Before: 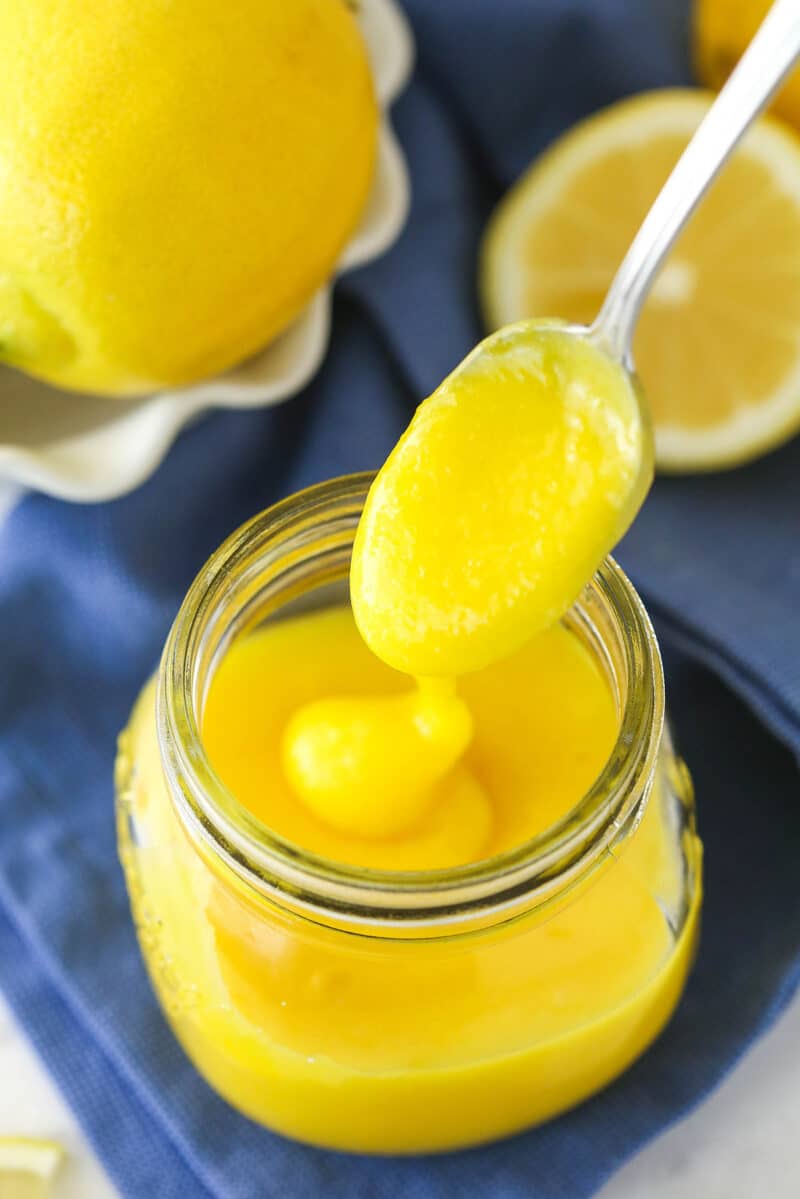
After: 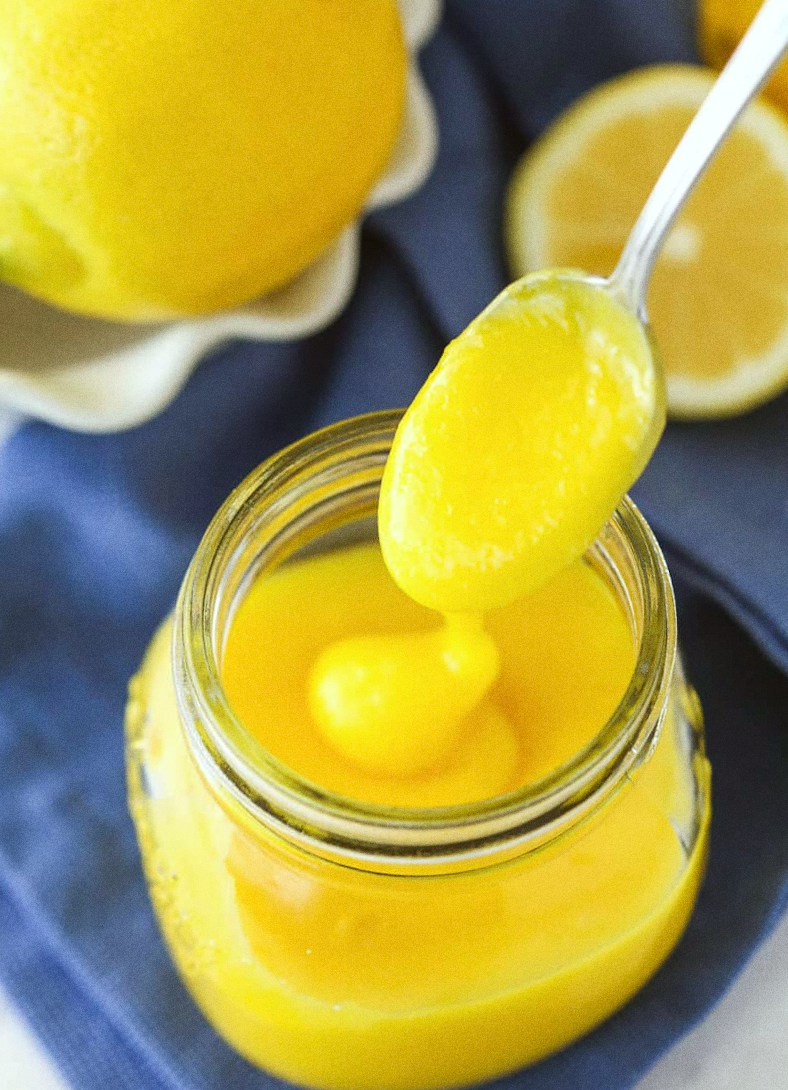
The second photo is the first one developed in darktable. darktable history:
tone equalizer: on, module defaults
grain: on, module defaults
rotate and perspective: rotation -0.013°, lens shift (vertical) -0.027, lens shift (horizontal) 0.178, crop left 0.016, crop right 0.989, crop top 0.082, crop bottom 0.918
color correction: highlights a* -2.73, highlights b* -2.09, shadows a* 2.41, shadows b* 2.73
